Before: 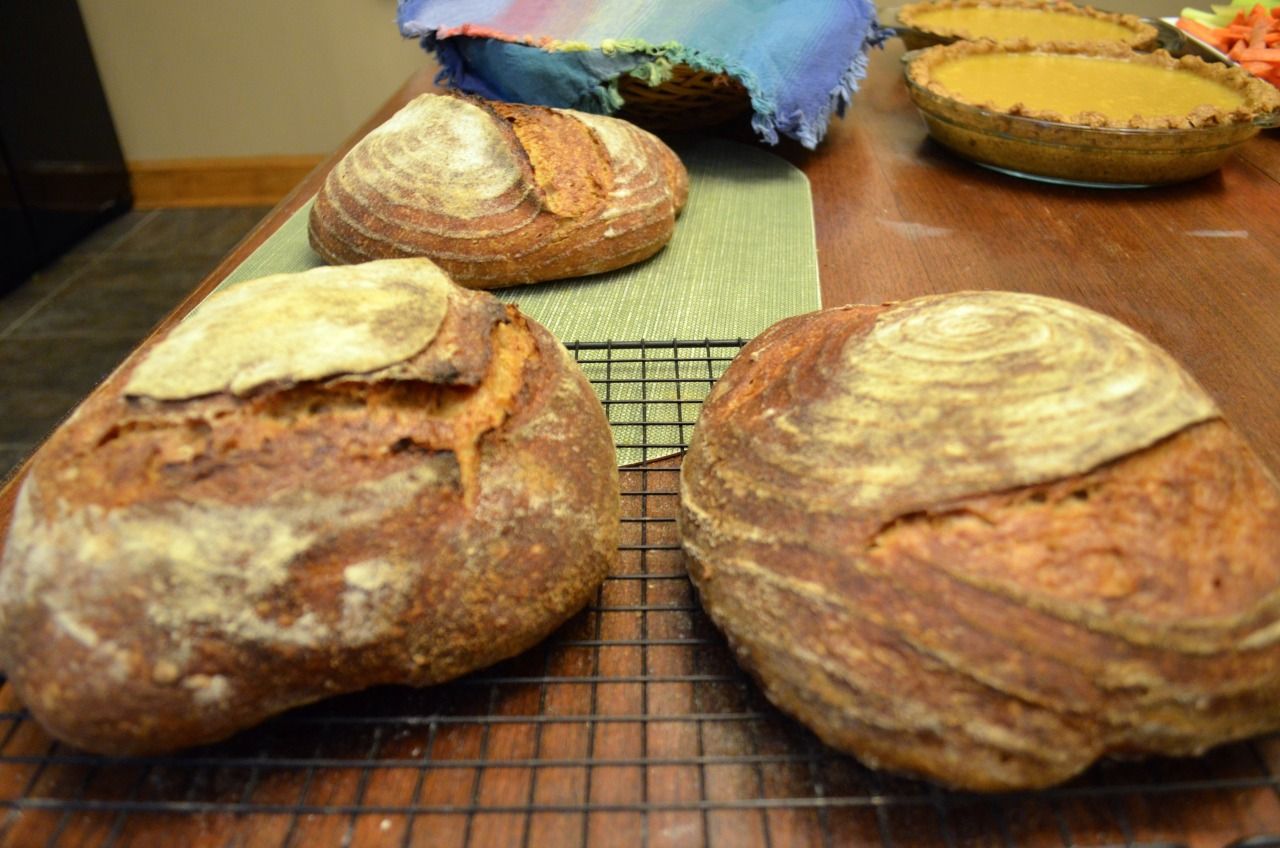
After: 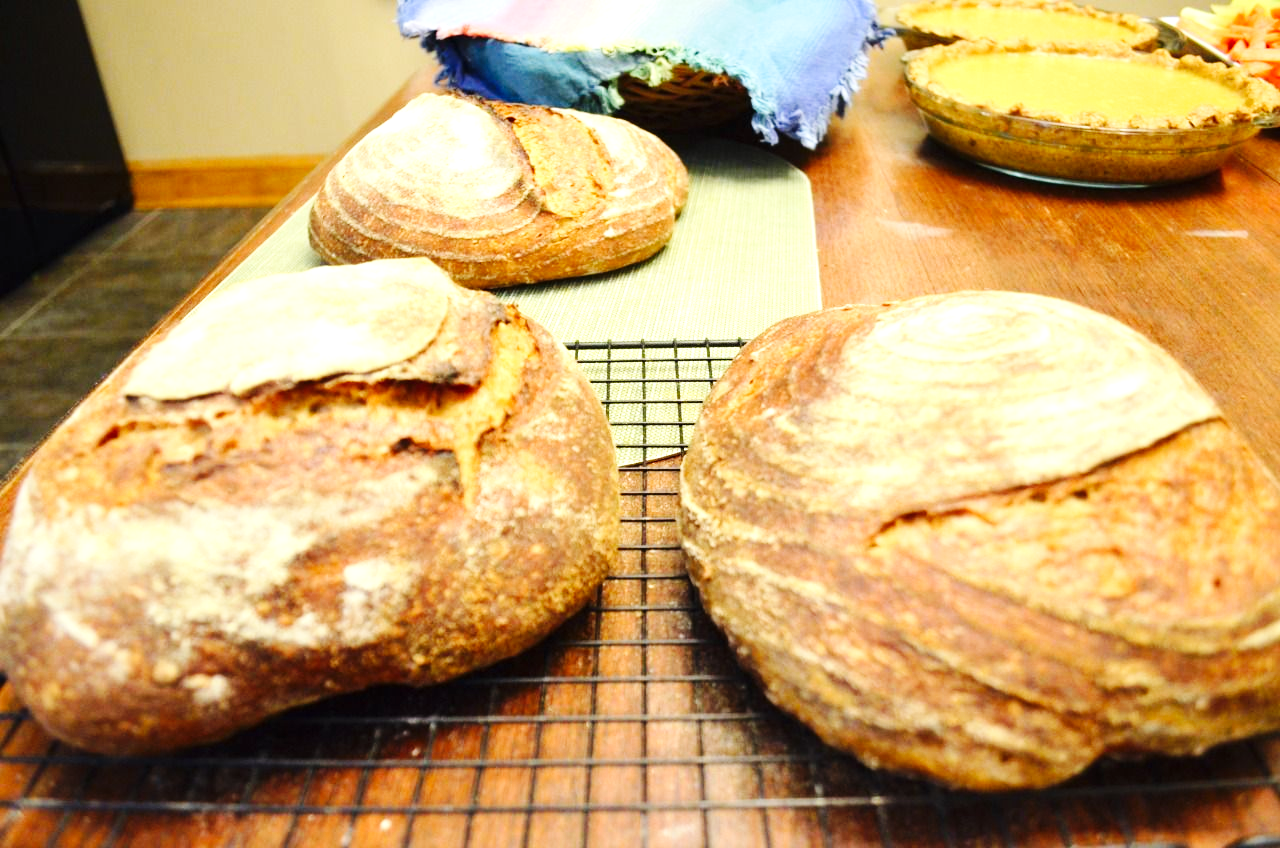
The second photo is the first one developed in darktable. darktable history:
exposure: black level correction 0, exposure 0.897 EV, compensate highlight preservation false
shadows and highlights: radius 330.93, shadows 54.03, highlights -98.68, compress 94.27%, soften with gaussian
base curve: curves: ch0 [(0, 0) (0.032, 0.025) (0.121, 0.166) (0.206, 0.329) (0.605, 0.79) (1, 1)], preserve colors none
